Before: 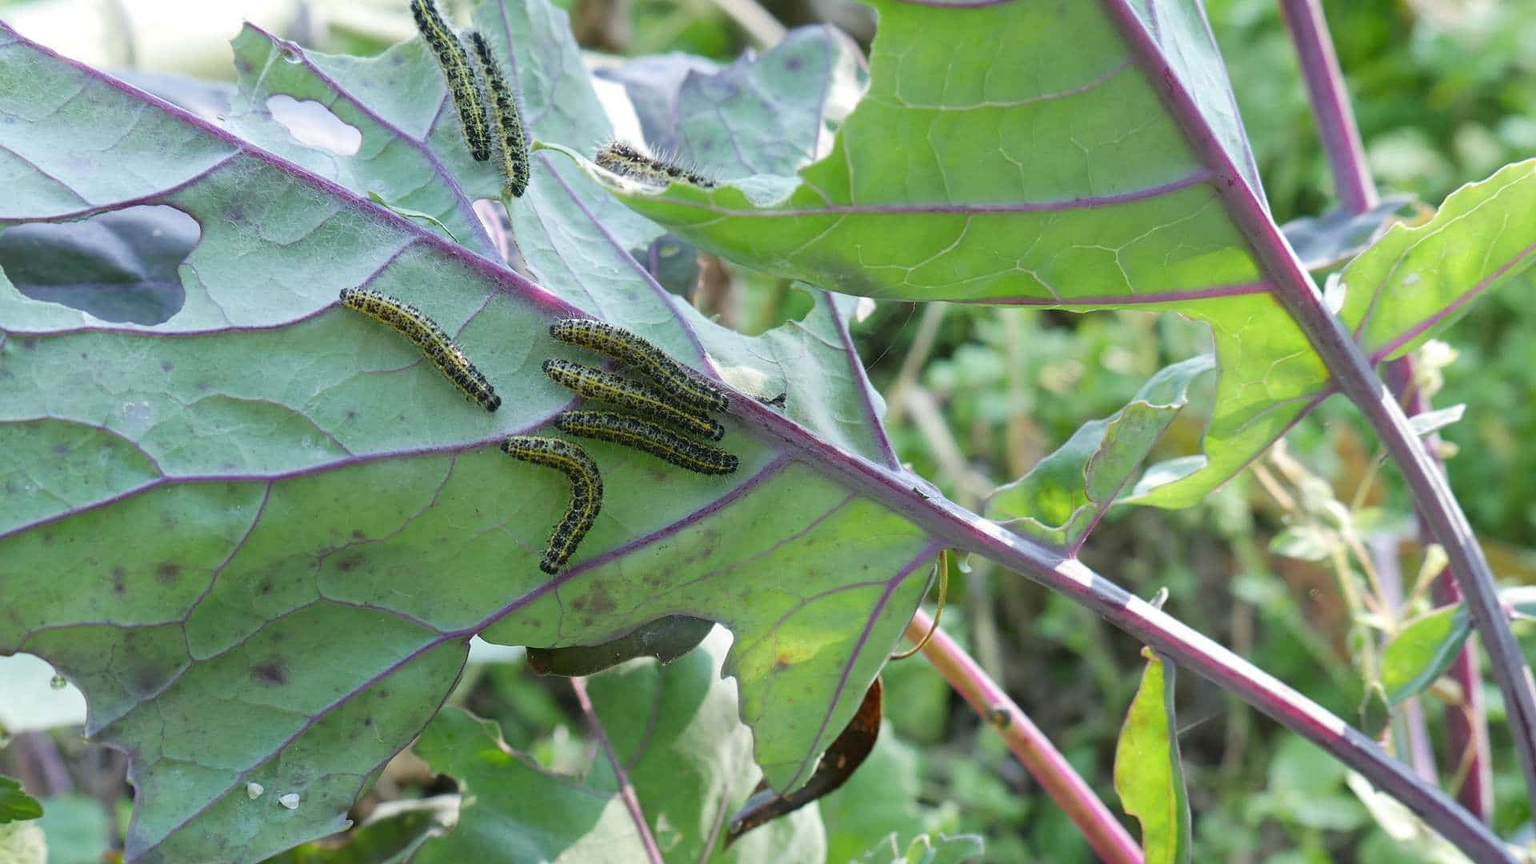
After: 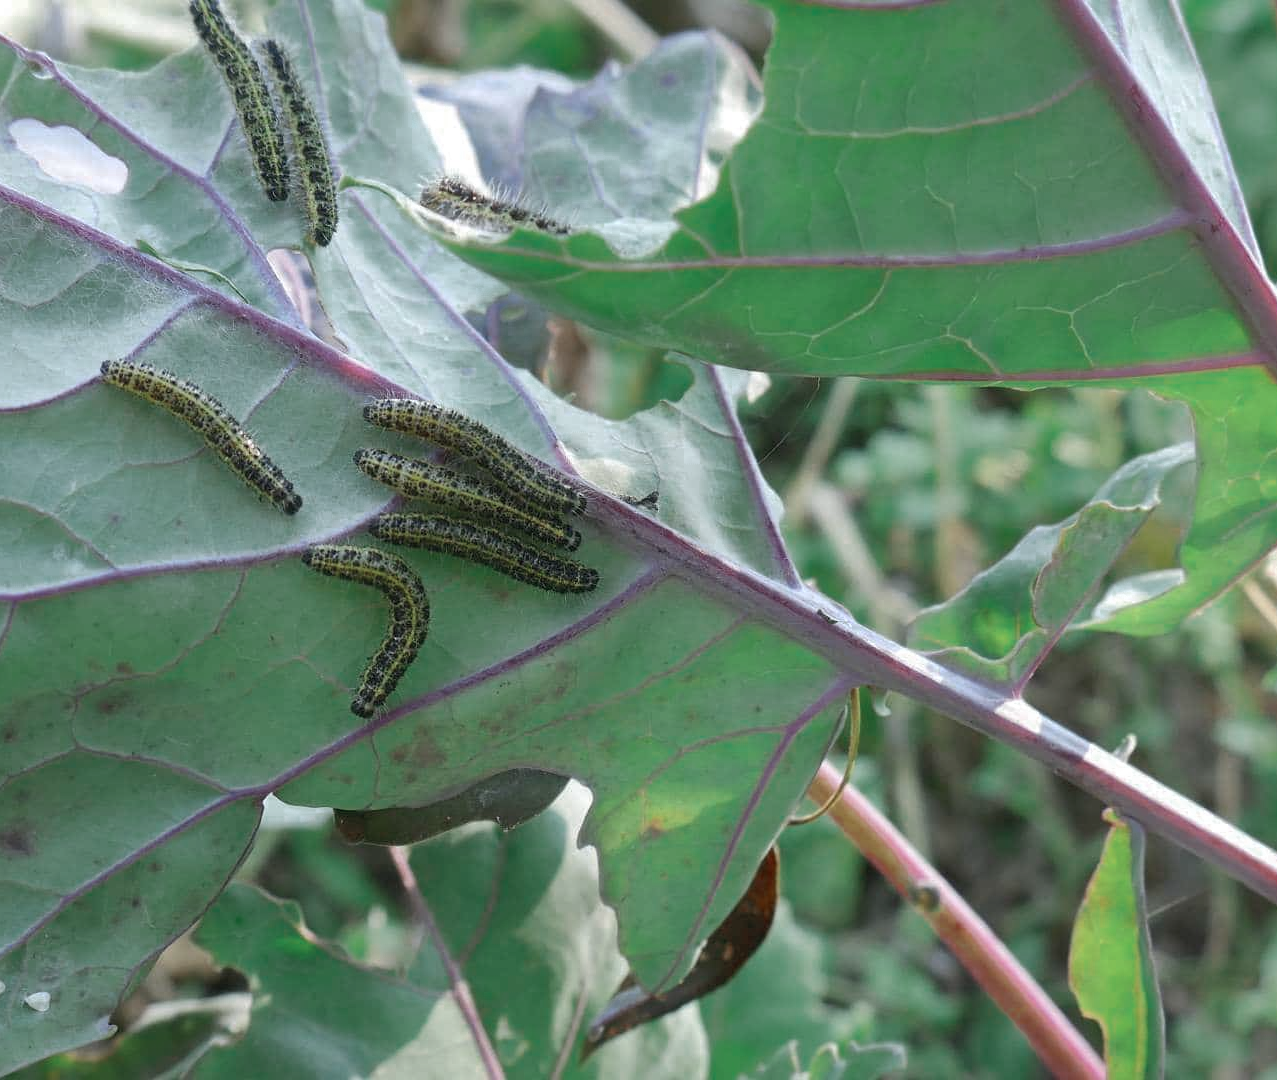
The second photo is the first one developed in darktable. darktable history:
crop: left 16.899%, right 16.556%
color zones: curves: ch0 [(0, 0.5) (0.125, 0.4) (0.25, 0.5) (0.375, 0.4) (0.5, 0.4) (0.625, 0.6) (0.75, 0.6) (0.875, 0.5)]; ch1 [(0, 0.35) (0.125, 0.45) (0.25, 0.35) (0.375, 0.35) (0.5, 0.35) (0.625, 0.35) (0.75, 0.45) (0.875, 0.35)]; ch2 [(0, 0.6) (0.125, 0.5) (0.25, 0.5) (0.375, 0.6) (0.5, 0.6) (0.625, 0.5) (0.75, 0.5) (0.875, 0.5)]
shadows and highlights: on, module defaults
